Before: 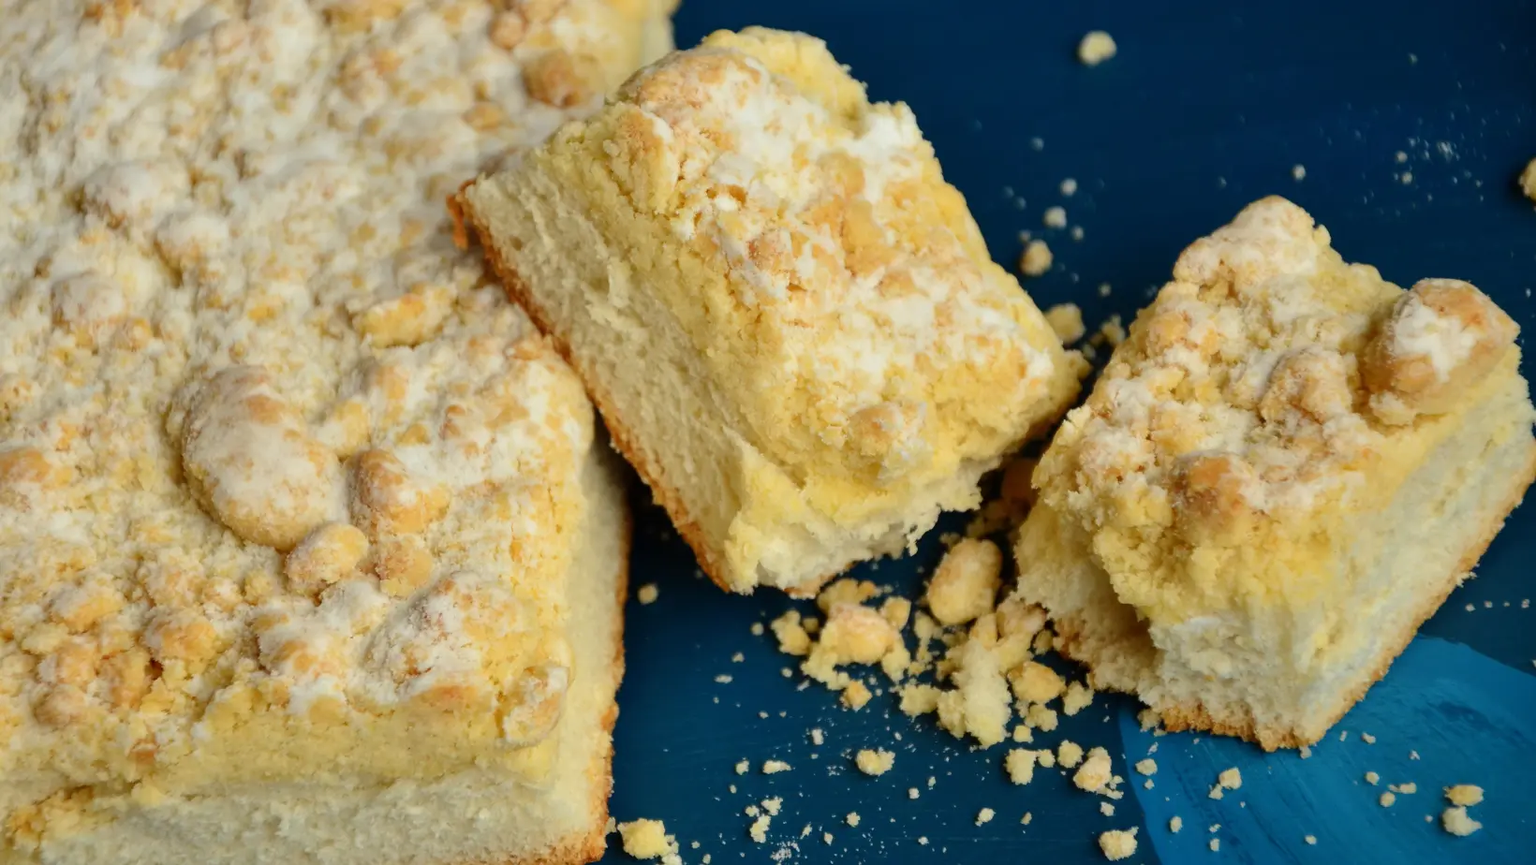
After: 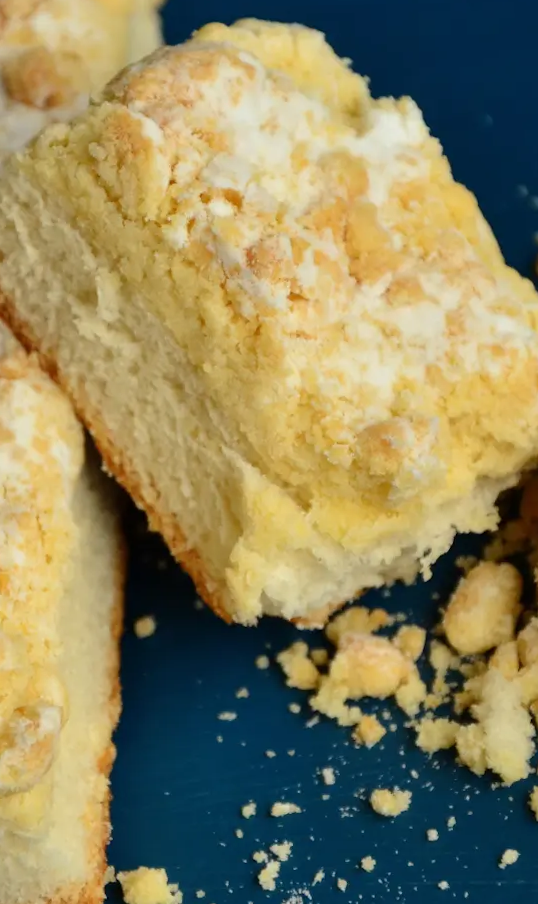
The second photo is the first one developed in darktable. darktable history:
crop: left 33.36%, right 33.36%
rotate and perspective: rotation -1°, crop left 0.011, crop right 0.989, crop top 0.025, crop bottom 0.975
